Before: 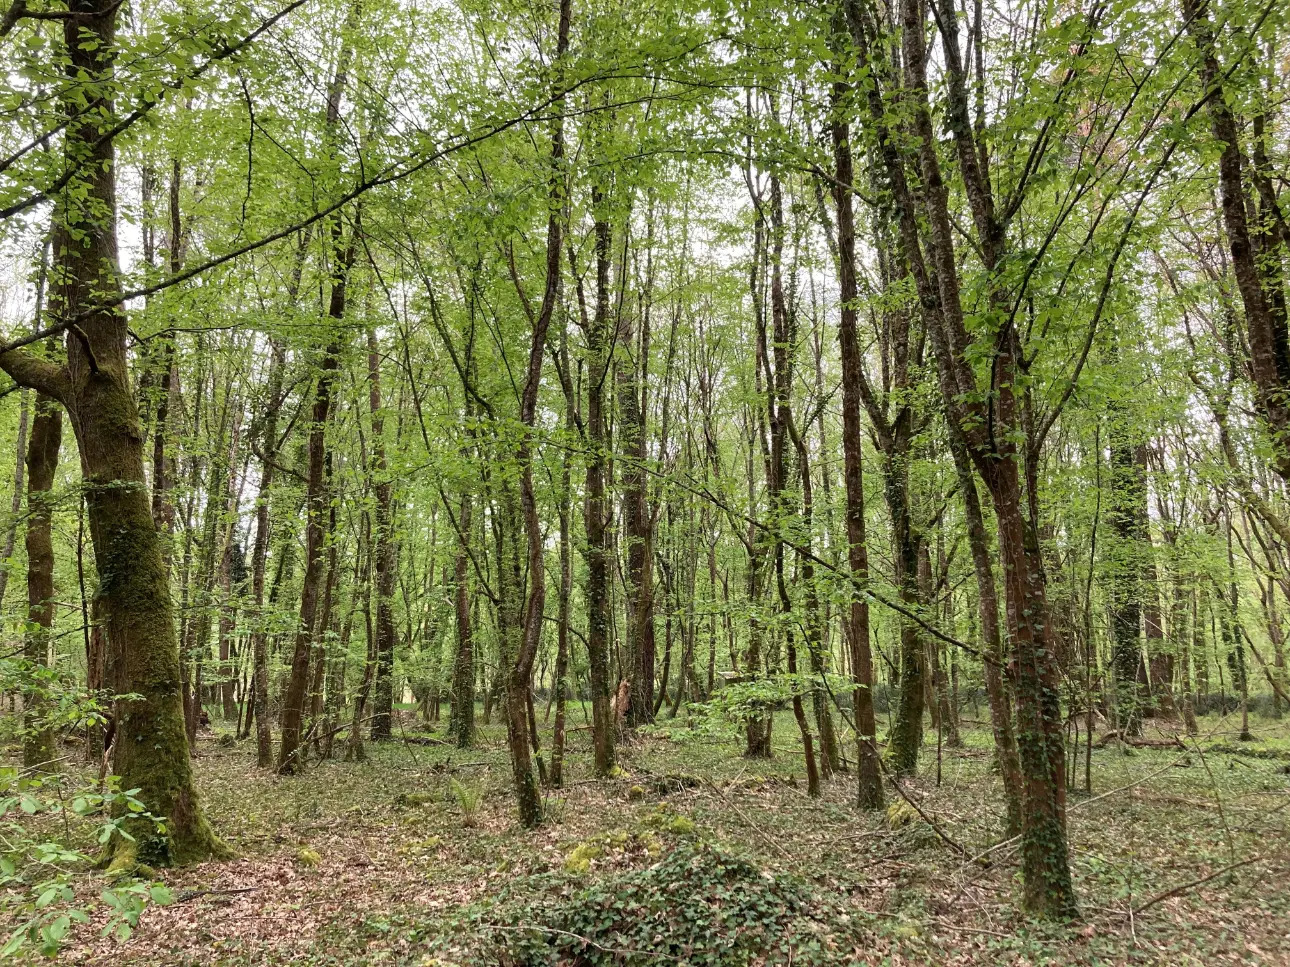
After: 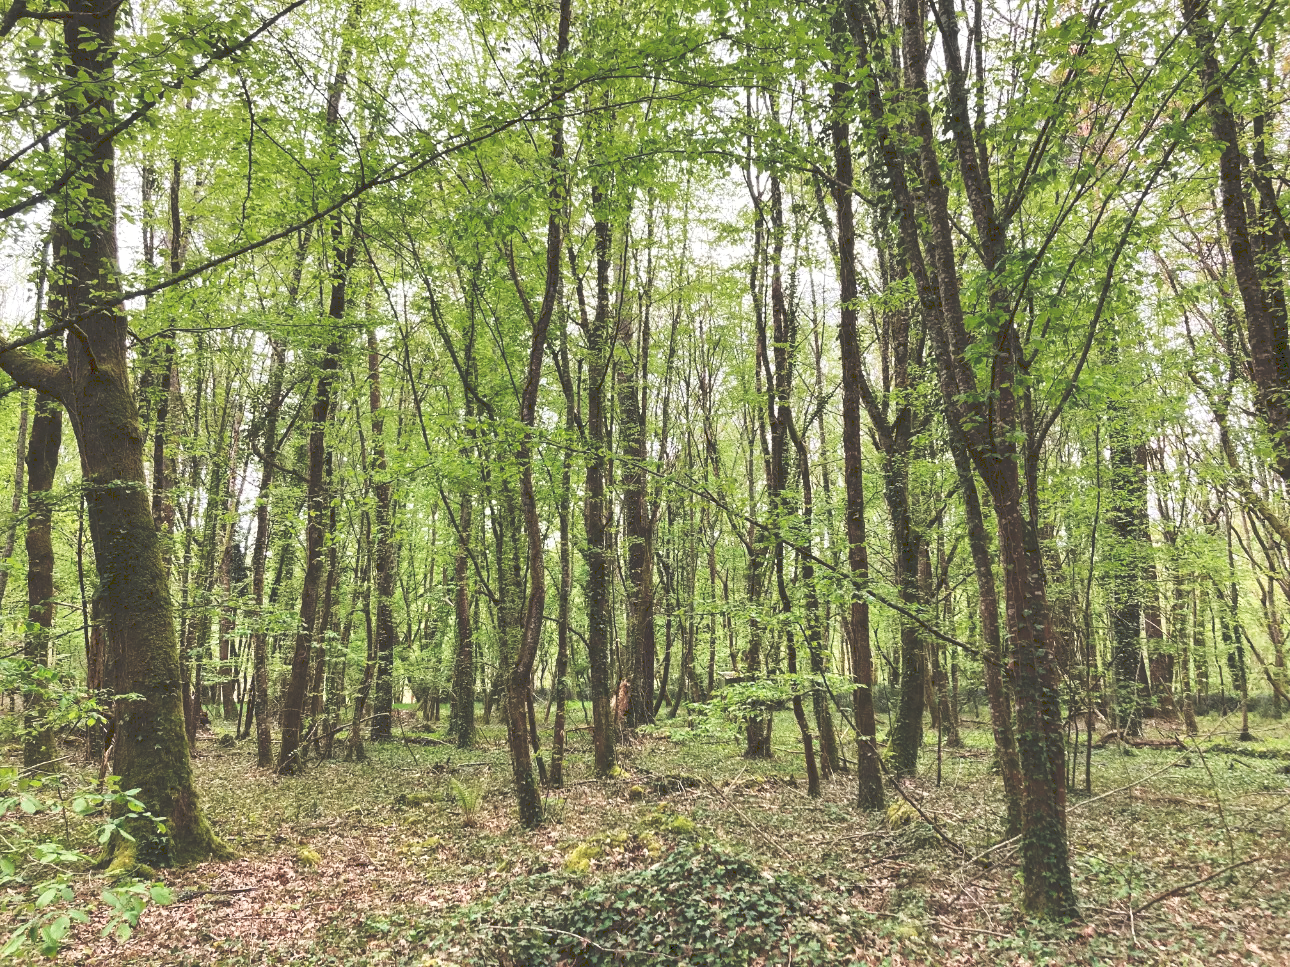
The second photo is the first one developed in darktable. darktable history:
shadows and highlights: radius 125.46, shadows 30.51, highlights -30.51, low approximation 0.01, soften with gaussian
contrast brightness saturation: contrast 0.08, saturation 0.02
tone curve: curves: ch0 [(0, 0) (0.003, 0.224) (0.011, 0.229) (0.025, 0.234) (0.044, 0.242) (0.069, 0.249) (0.1, 0.256) (0.136, 0.265) (0.177, 0.285) (0.224, 0.304) (0.277, 0.337) (0.335, 0.385) (0.399, 0.435) (0.468, 0.507) (0.543, 0.59) (0.623, 0.674) (0.709, 0.763) (0.801, 0.852) (0.898, 0.931) (1, 1)], preserve colors none
exposure: exposure 0.178 EV, compensate exposure bias true, compensate highlight preservation false
